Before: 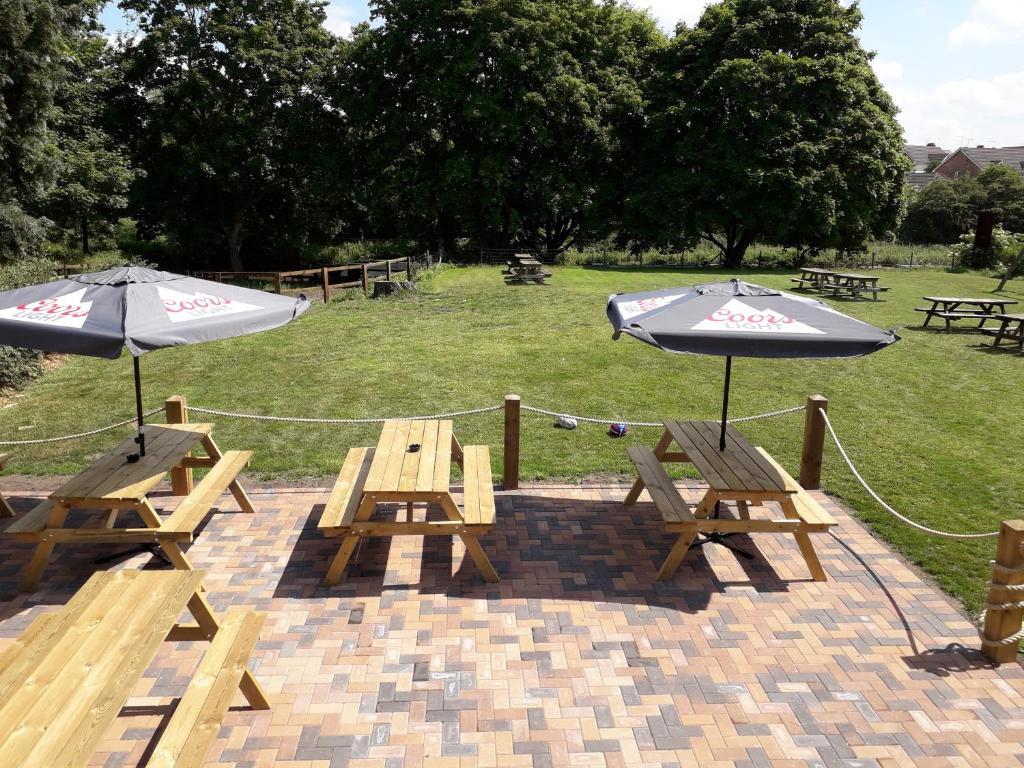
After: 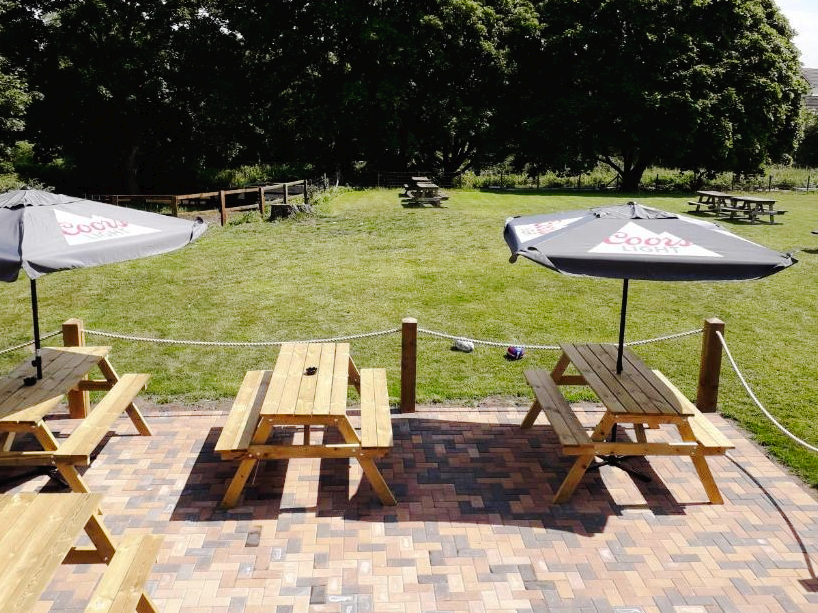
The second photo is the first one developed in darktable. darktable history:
tone curve: curves: ch0 [(0, 0) (0.003, 0.019) (0.011, 0.02) (0.025, 0.019) (0.044, 0.027) (0.069, 0.038) (0.1, 0.056) (0.136, 0.089) (0.177, 0.137) (0.224, 0.187) (0.277, 0.259) (0.335, 0.343) (0.399, 0.437) (0.468, 0.532) (0.543, 0.613) (0.623, 0.685) (0.709, 0.752) (0.801, 0.822) (0.898, 0.9) (1, 1)], preserve colors none
crop and rotate: left 10.071%, top 10.071%, right 10.02%, bottom 10.02%
